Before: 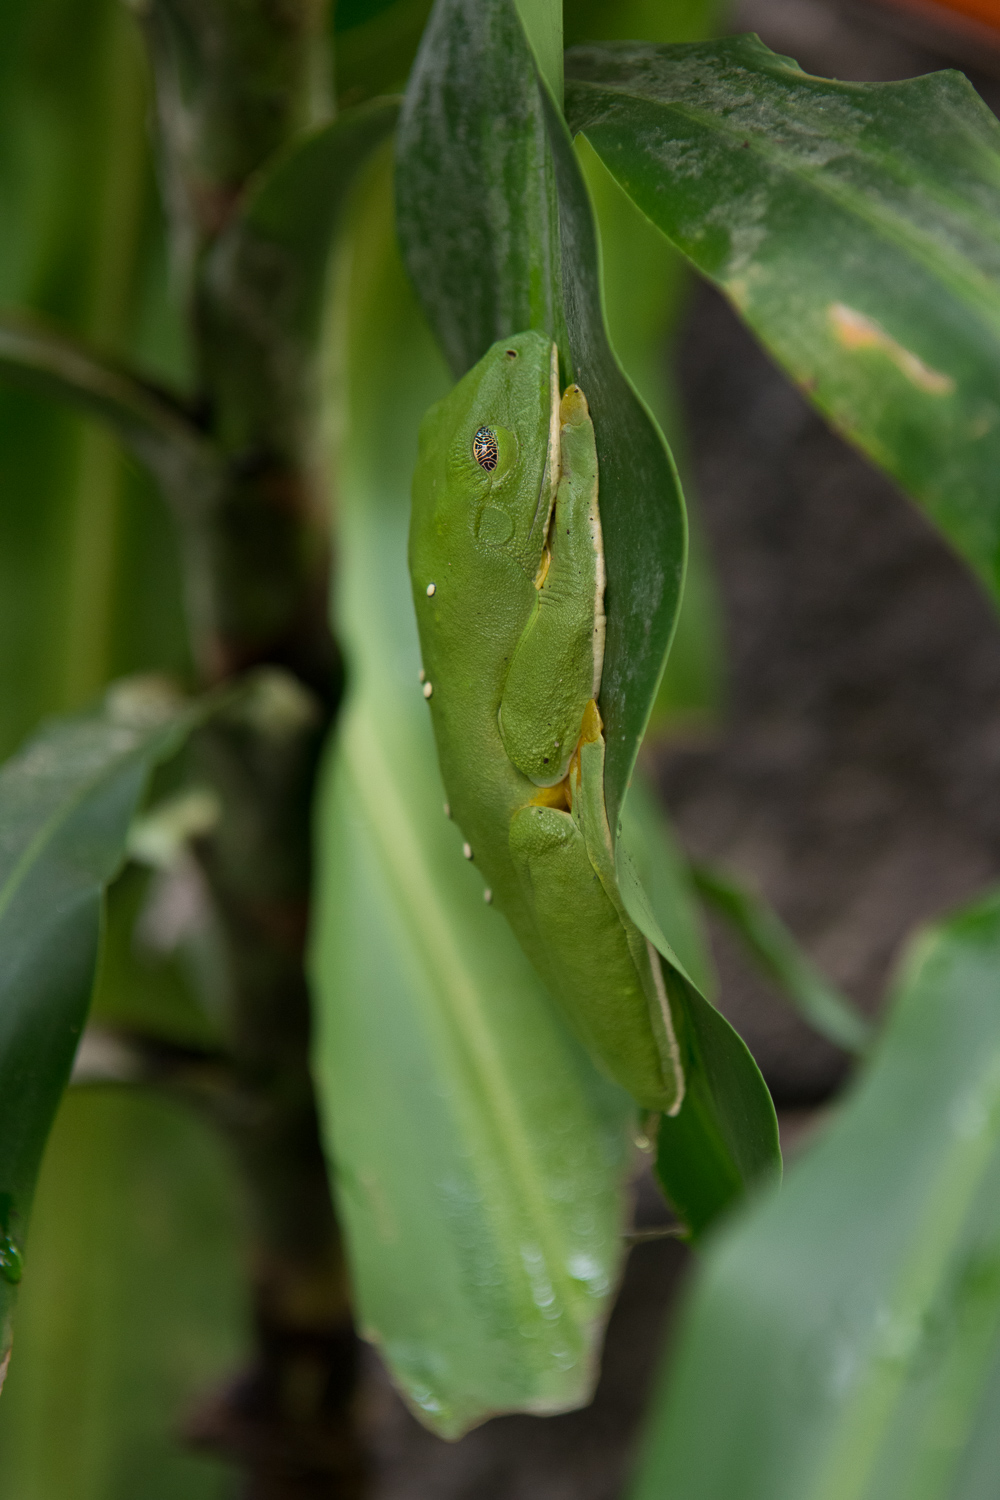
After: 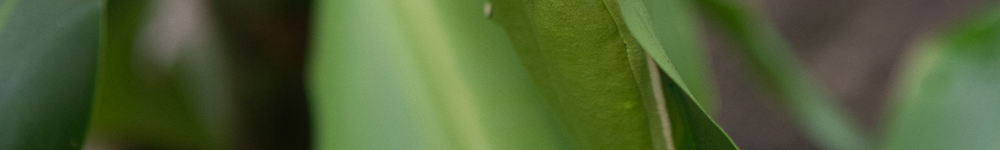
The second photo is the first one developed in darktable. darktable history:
tone equalizer: on, module defaults
split-toning: shadows › hue 290.82°, shadows › saturation 0.34, highlights › saturation 0.38, balance 0, compress 50%
crop and rotate: top 59.084%, bottom 30.916%
contrast equalizer: y [[0.439, 0.44, 0.442, 0.457, 0.493, 0.498], [0.5 ×6], [0.5 ×6], [0 ×6], [0 ×6]]
